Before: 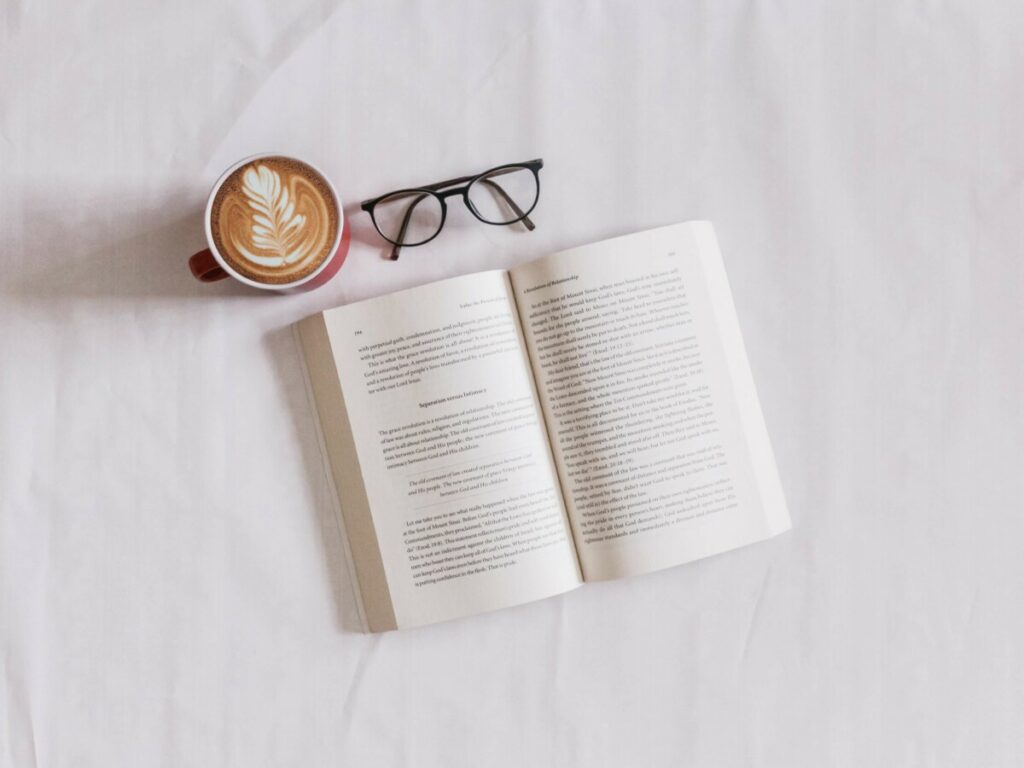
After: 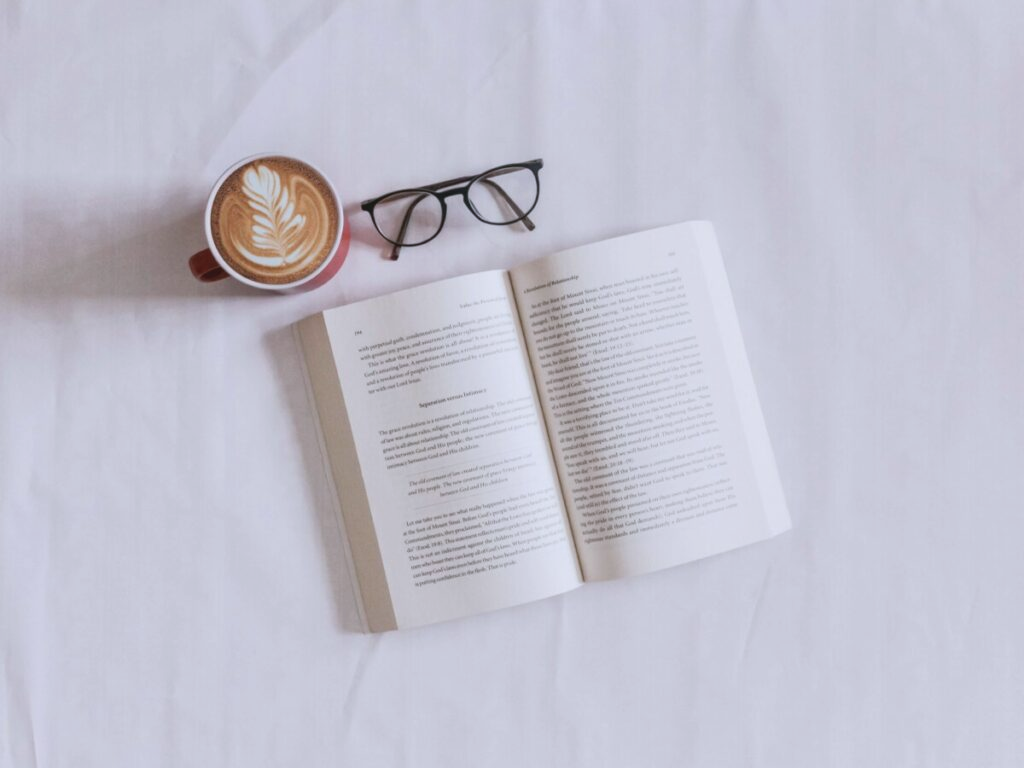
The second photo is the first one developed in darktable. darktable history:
color calibration: illuminant as shot in camera, x 0.358, y 0.373, temperature 4628.91 K
contrast brightness saturation: contrast -0.1, saturation -0.1
